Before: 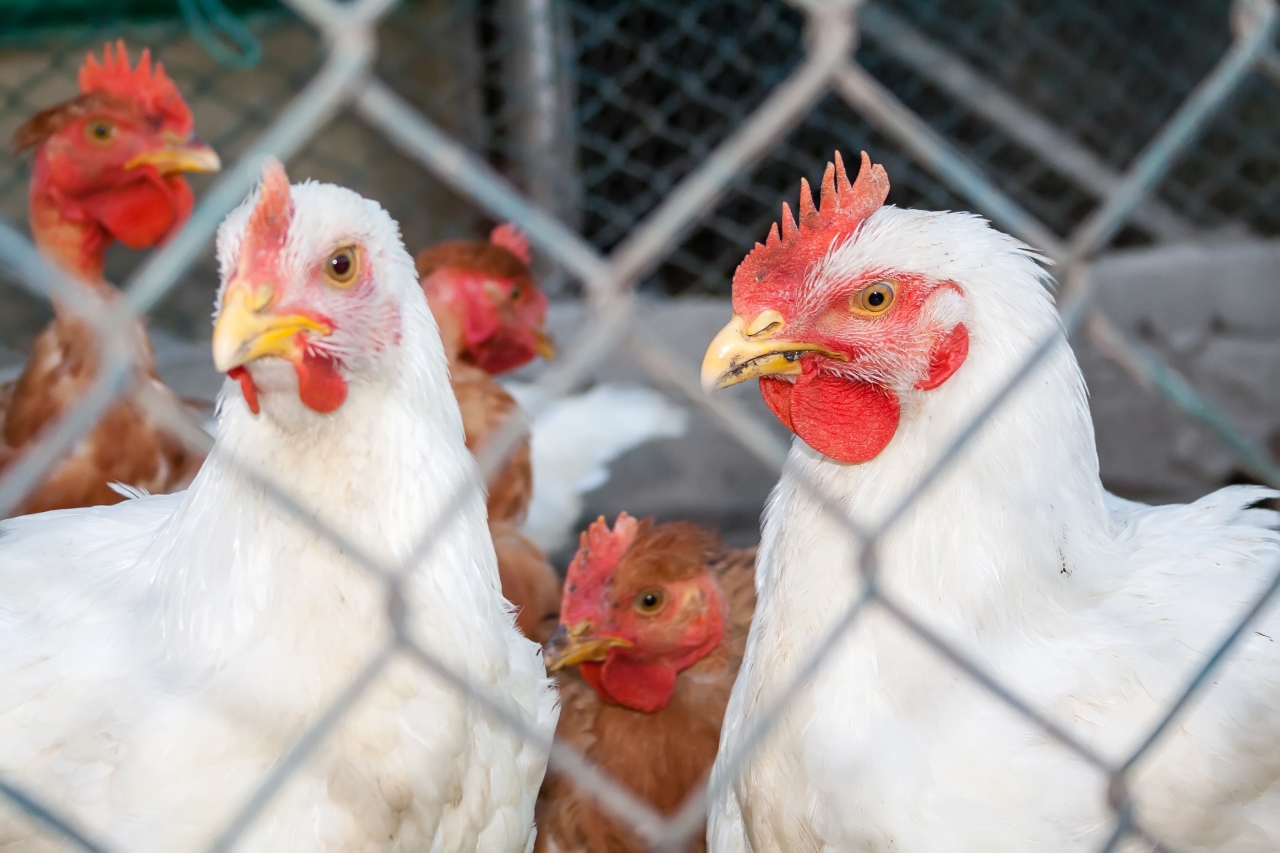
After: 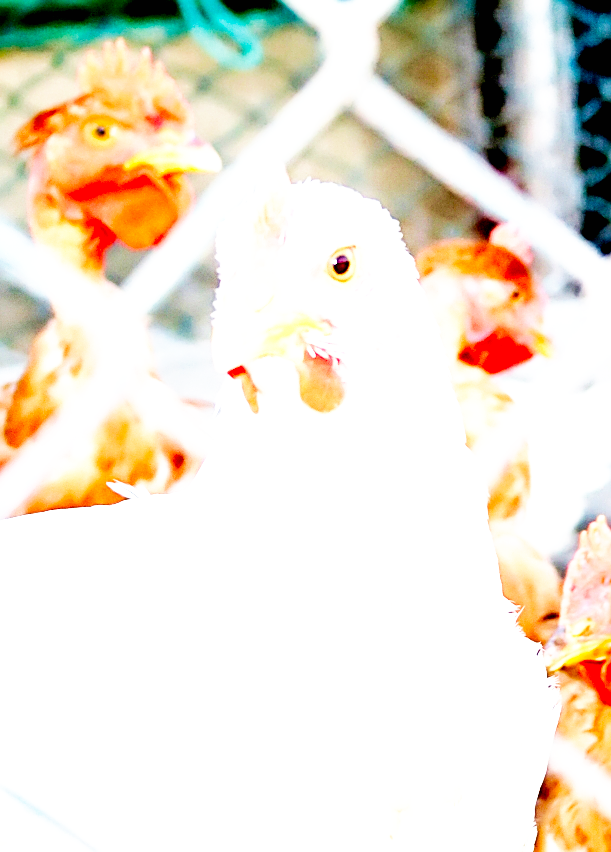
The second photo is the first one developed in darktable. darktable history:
crop and rotate: left 0.041%, top 0%, right 52.148%
exposure: black level correction 0.016, exposure 1.767 EV, compensate highlight preservation false
sharpen: on, module defaults
velvia: on, module defaults
base curve: curves: ch0 [(0, 0) (0.007, 0.004) (0.027, 0.03) (0.046, 0.07) (0.207, 0.54) (0.442, 0.872) (0.673, 0.972) (1, 1)], preserve colors none
